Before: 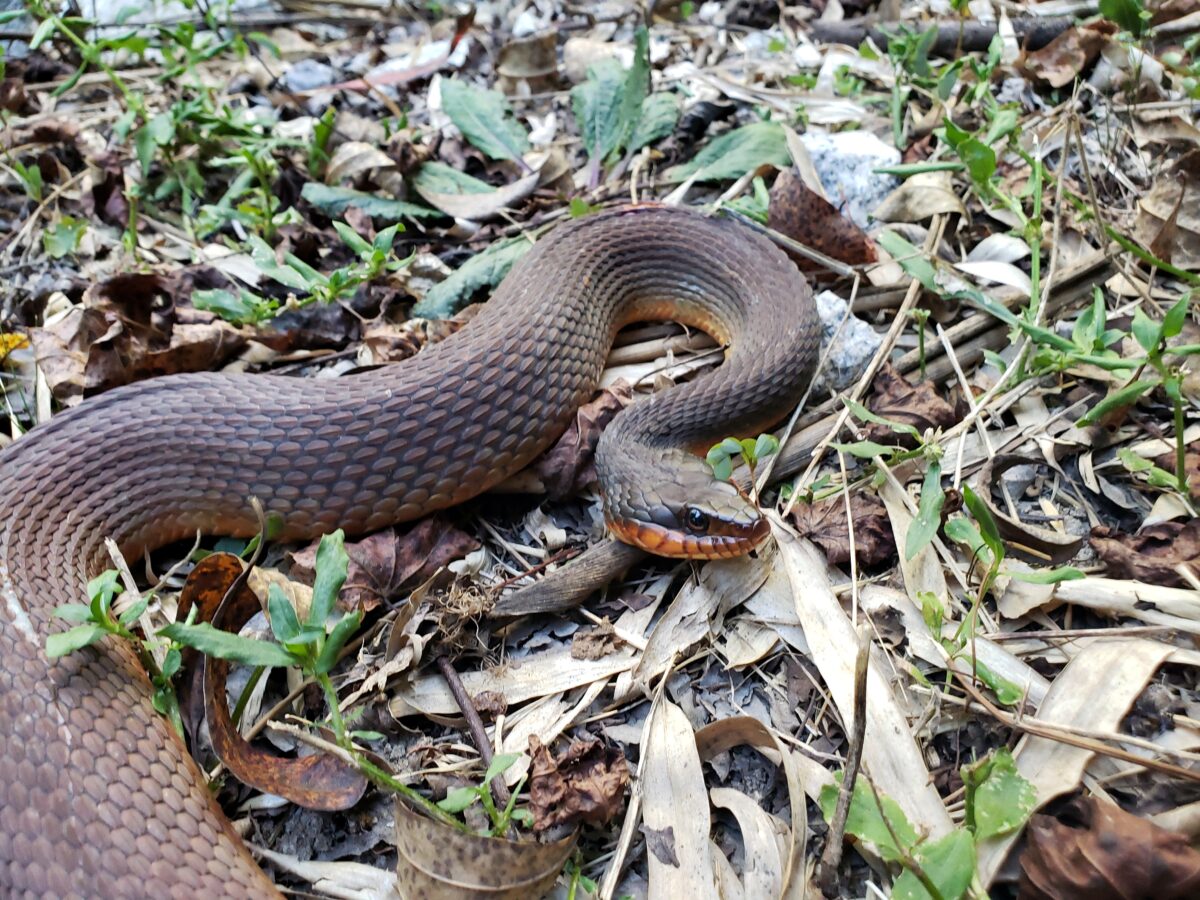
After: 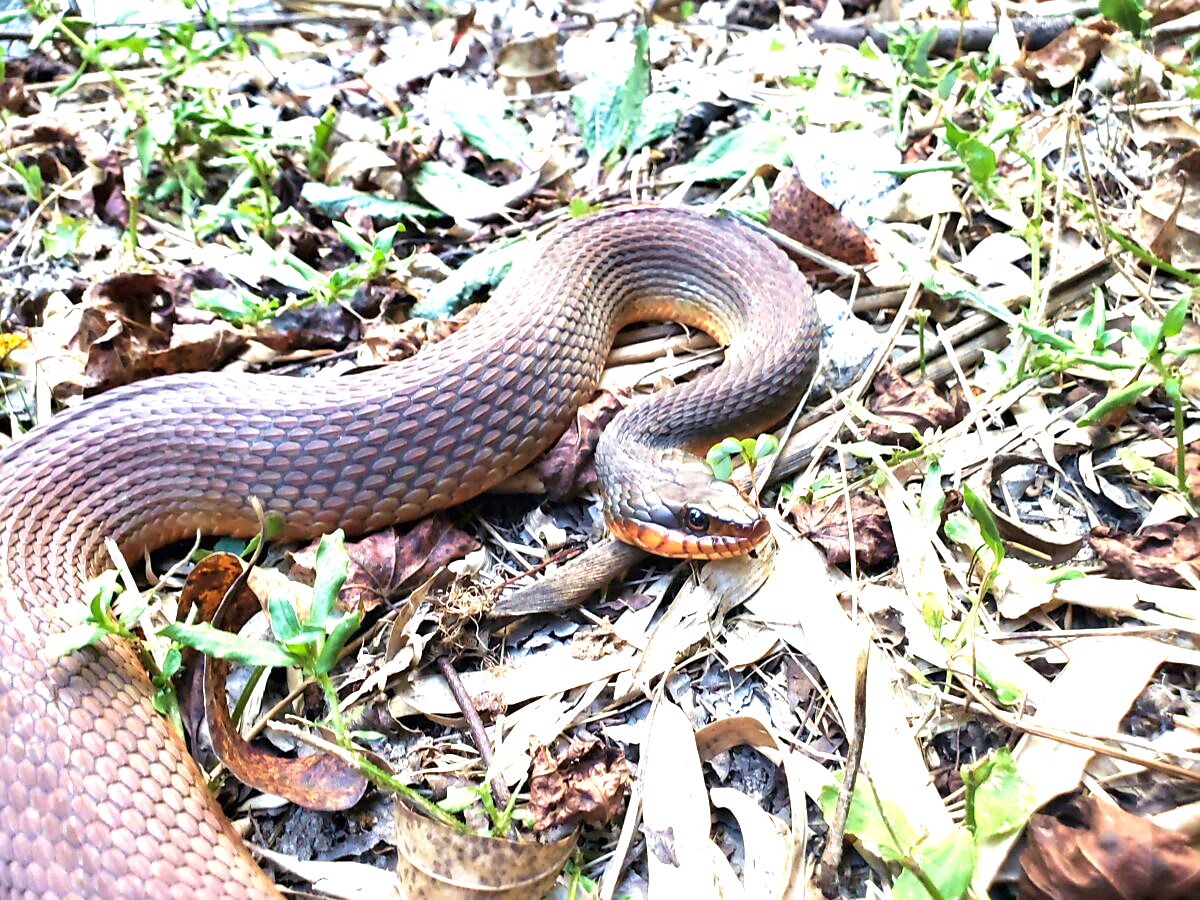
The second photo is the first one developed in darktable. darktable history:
exposure: black level correction 0, exposure 1.363 EV, compensate highlight preservation false
sharpen: radius 1.606, amount 0.356, threshold 1.689
velvia: on, module defaults
